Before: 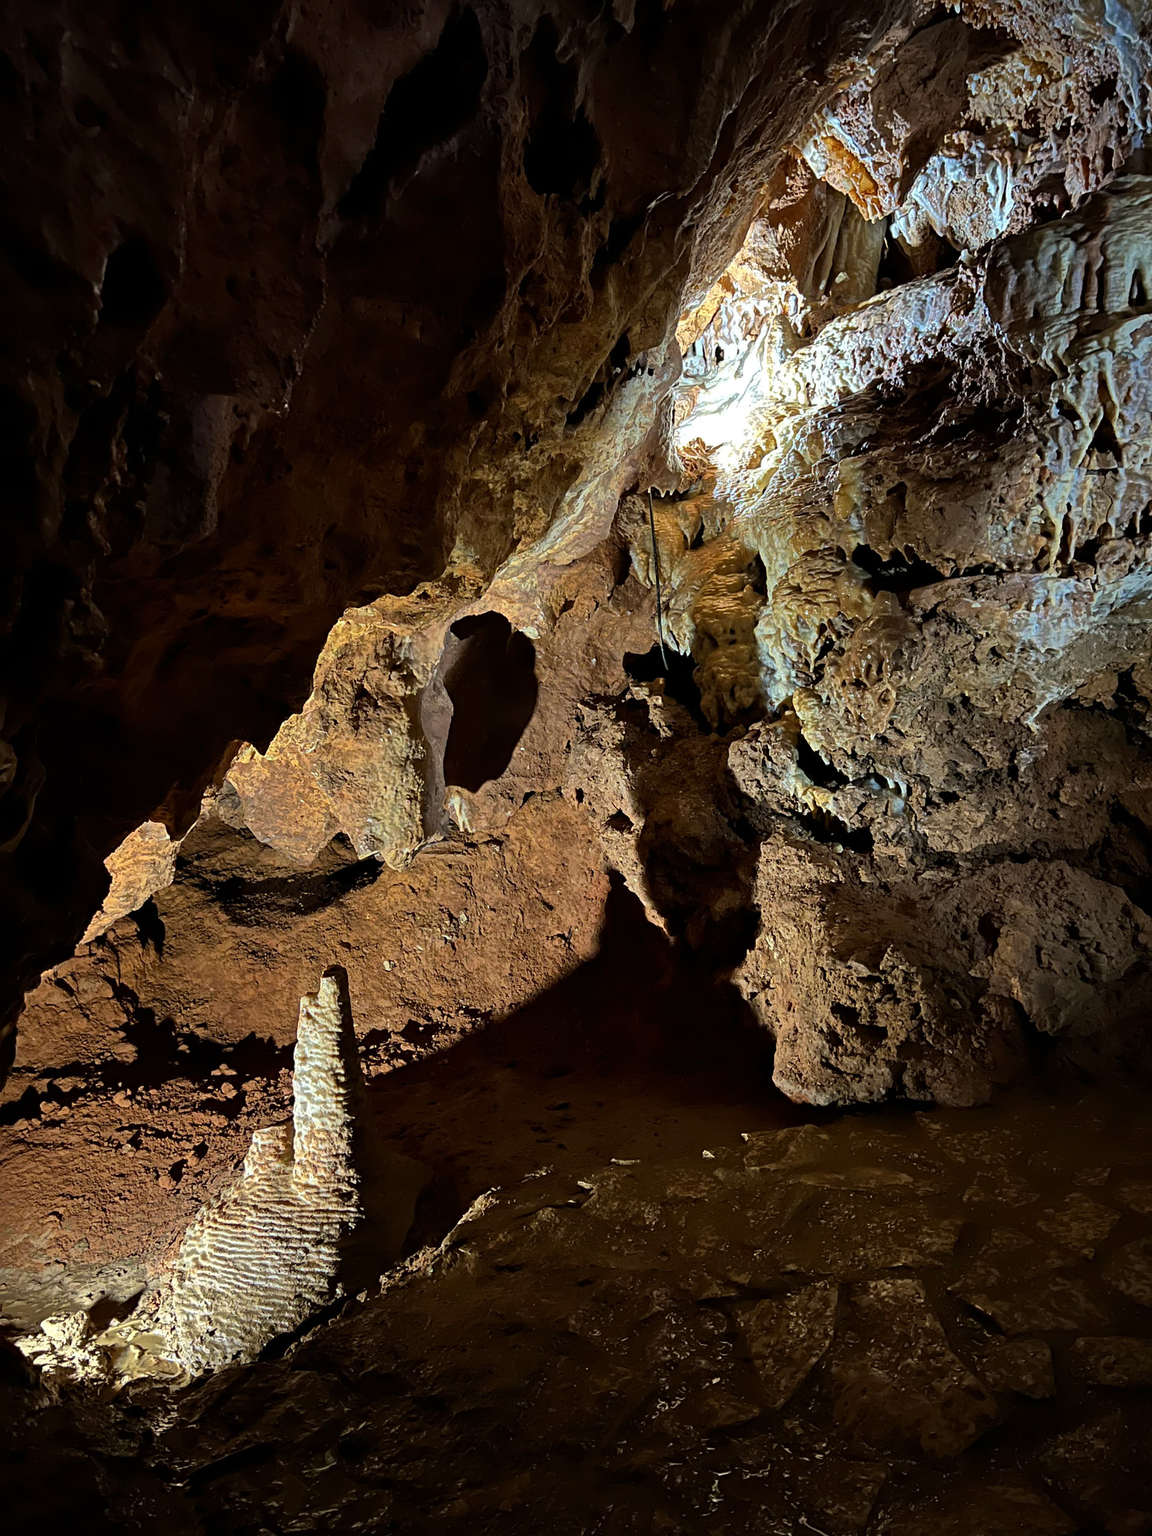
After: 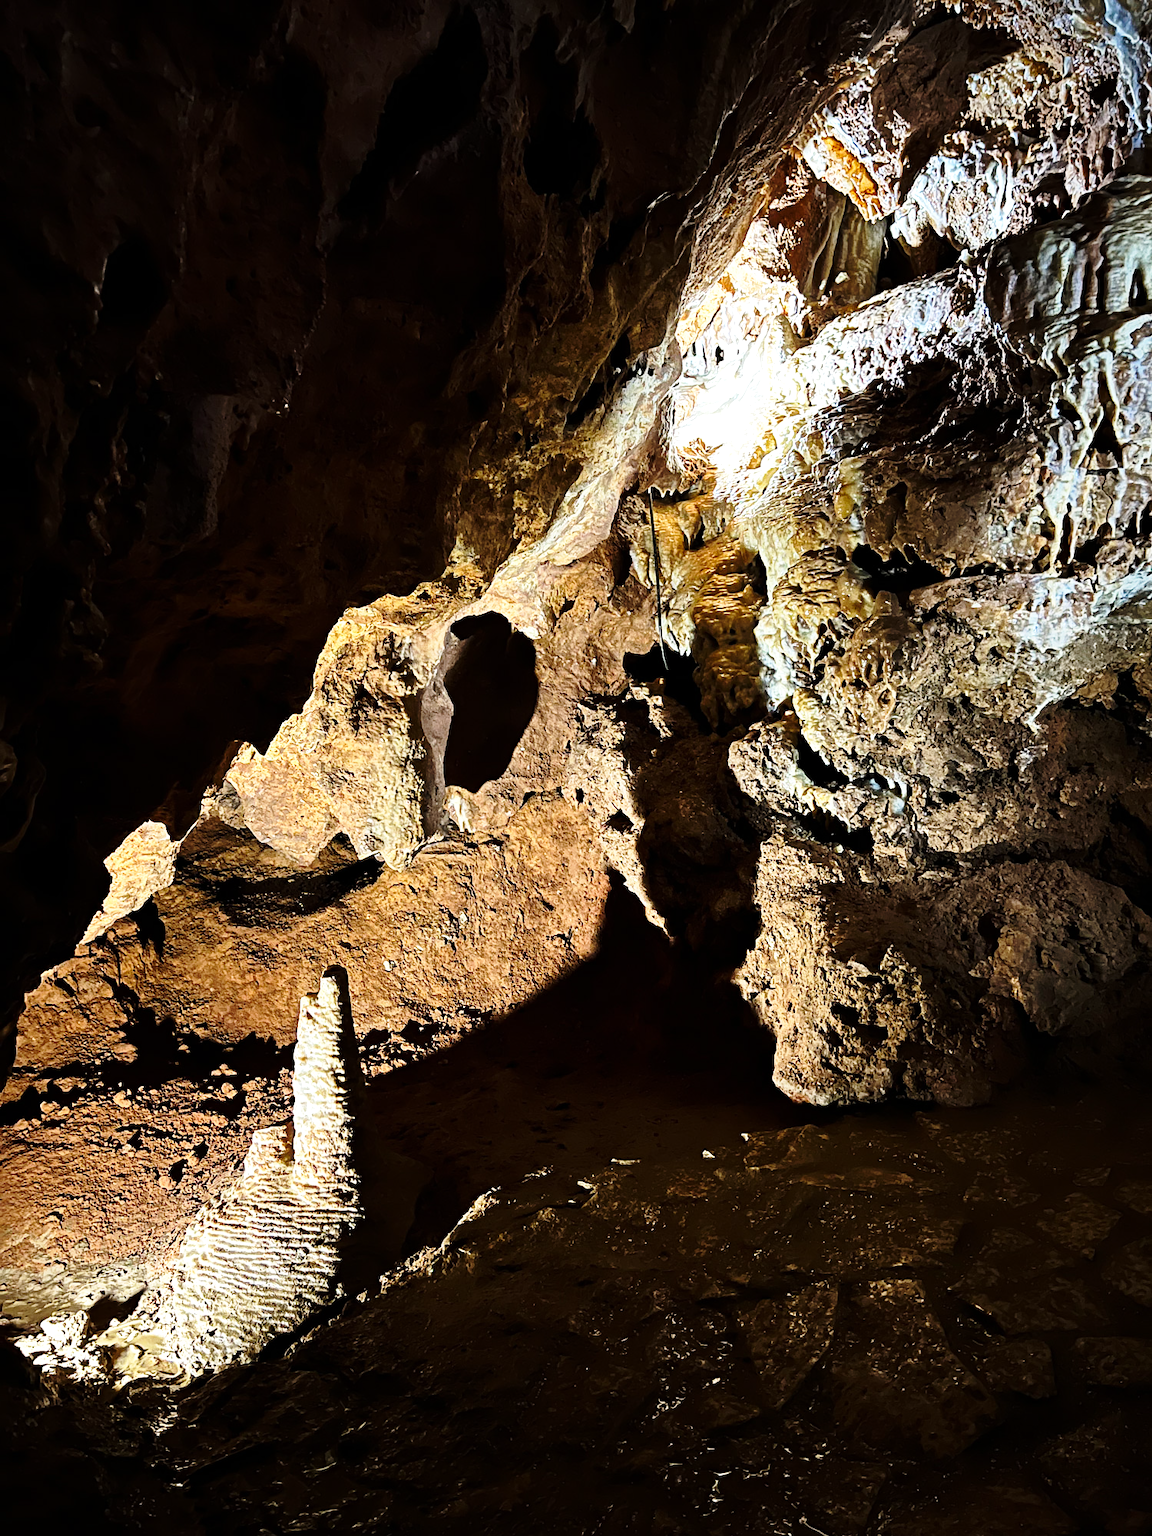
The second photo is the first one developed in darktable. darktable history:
base curve: curves: ch0 [(0, 0) (0.028, 0.03) (0.121, 0.232) (0.46, 0.748) (0.859, 0.968) (1, 1)], preserve colors none
tone equalizer: -8 EV -0.759 EV, -7 EV -0.684 EV, -6 EV -0.571 EV, -5 EV -0.407 EV, -3 EV 0.378 EV, -2 EV 0.6 EV, -1 EV 0.68 EV, +0 EV 0.732 EV, edges refinement/feathering 500, mask exposure compensation -1.57 EV, preserve details no
